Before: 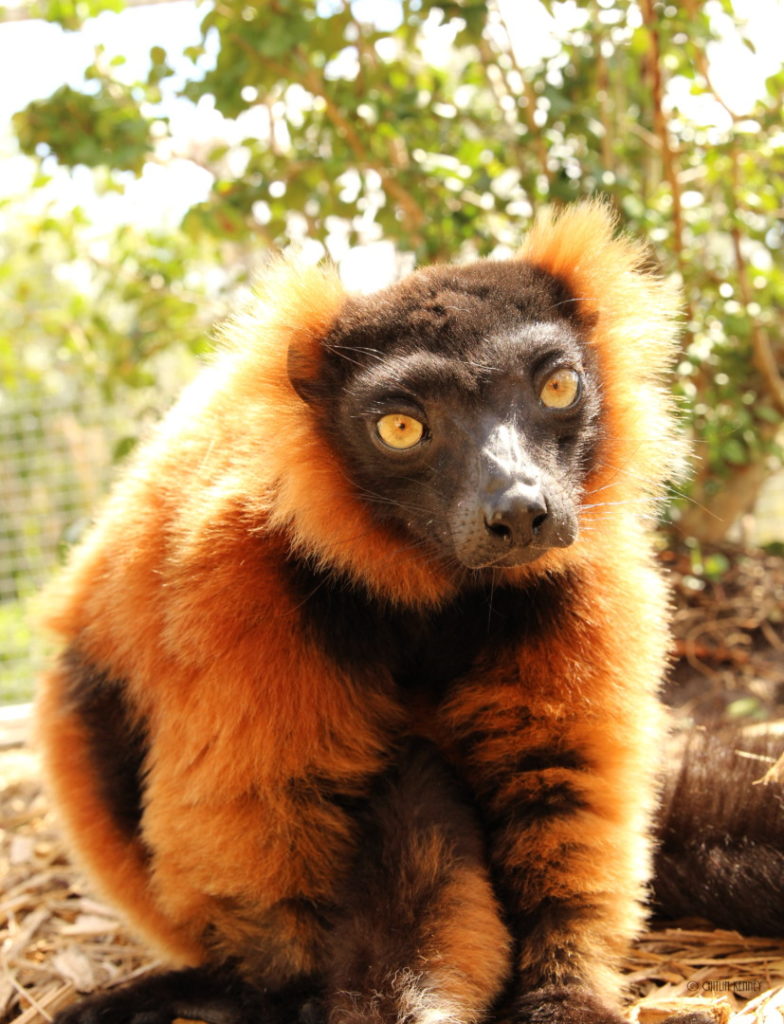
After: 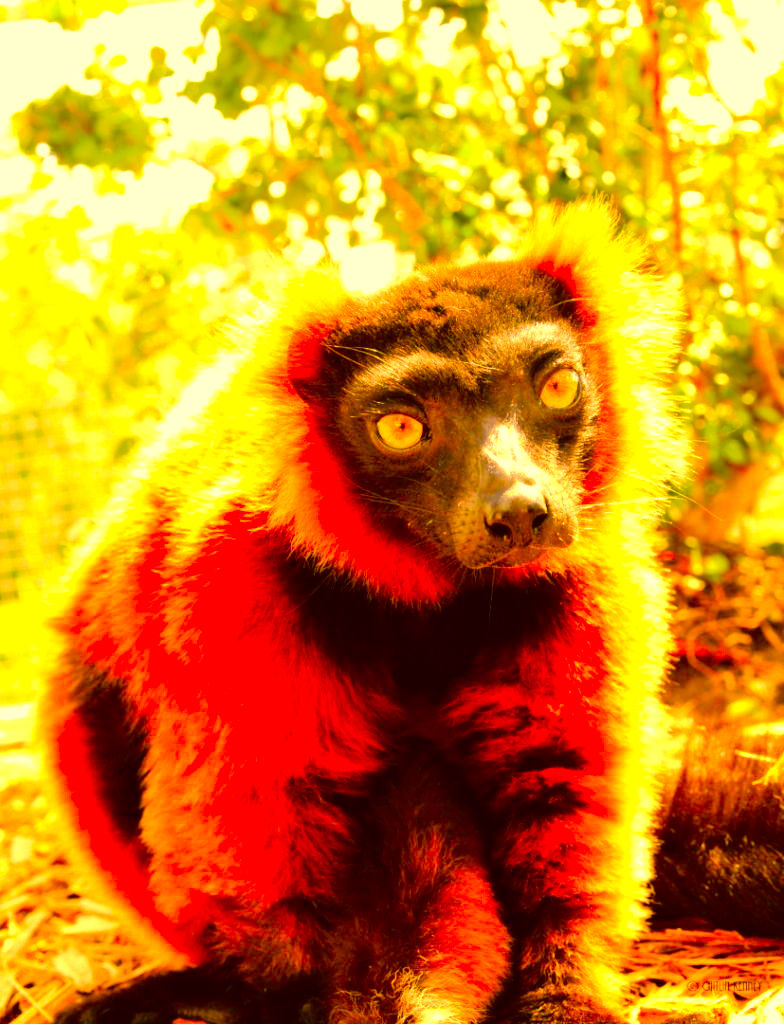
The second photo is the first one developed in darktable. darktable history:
exposure: black level correction 0, exposure 0.68 EV, compensate exposure bias true, compensate highlight preservation false
white balance: red 0.98, blue 1.034
tone curve: curves: ch0 [(0.003, 0) (0.066, 0.017) (0.163, 0.09) (0.264, 0.238) (0.395, 0.421) (0.517, 0.56) (0.688, 0.743) (0.791, 0.814) (1, 1)]; ch1 [(0, 0) (0.164, 0.115) (0.337, 0.332) (0.39, 0.398) (0.464, 0.461) (0.501, 0.5) (0.507, 0.503) (0.534, 0.537) (0.577, 0.59) (0.652, 0.681) (0.733, 0.749) (0.811, 0.796) (1, 1)]; ch2 [(0, 0) (0.337, 0.382) (0.464, 0.476) (0.501, 0.502) (0.527, 0.54) (0.551, 0.565) (0.6, 0.59) (0.687, 0.675) (1, 1)], color space Lab, independent channels, preserve colors none
color correction: highlights a* 10.44, highlights b* 30.04, shadows a* 2.73, shadows b* 17.51, saturation 1.72
